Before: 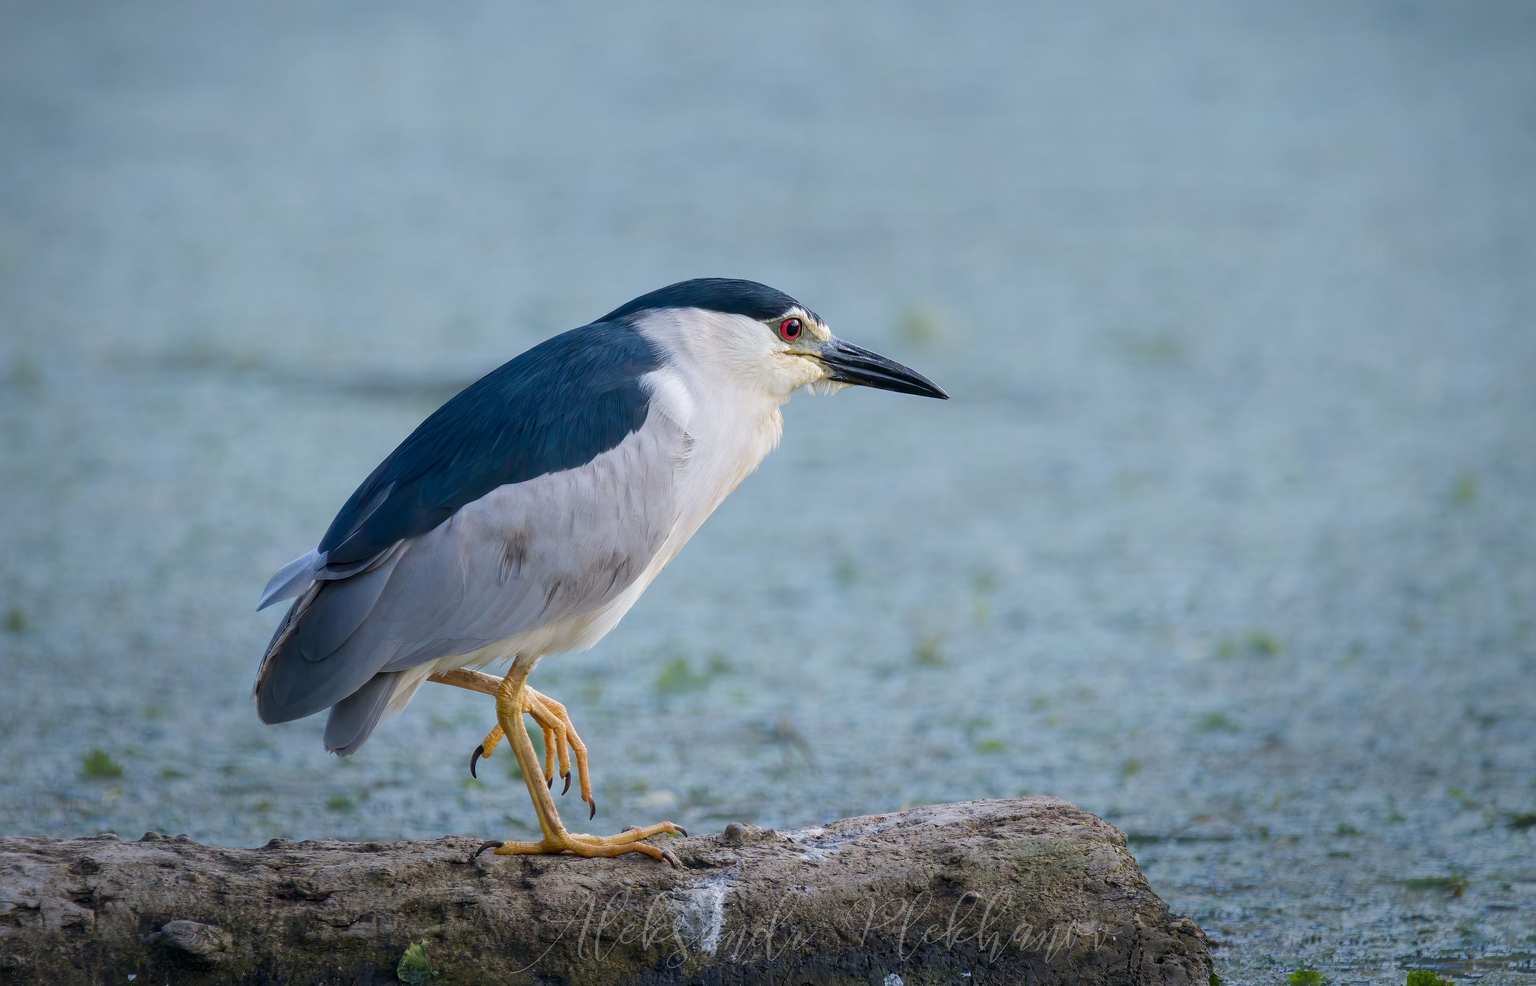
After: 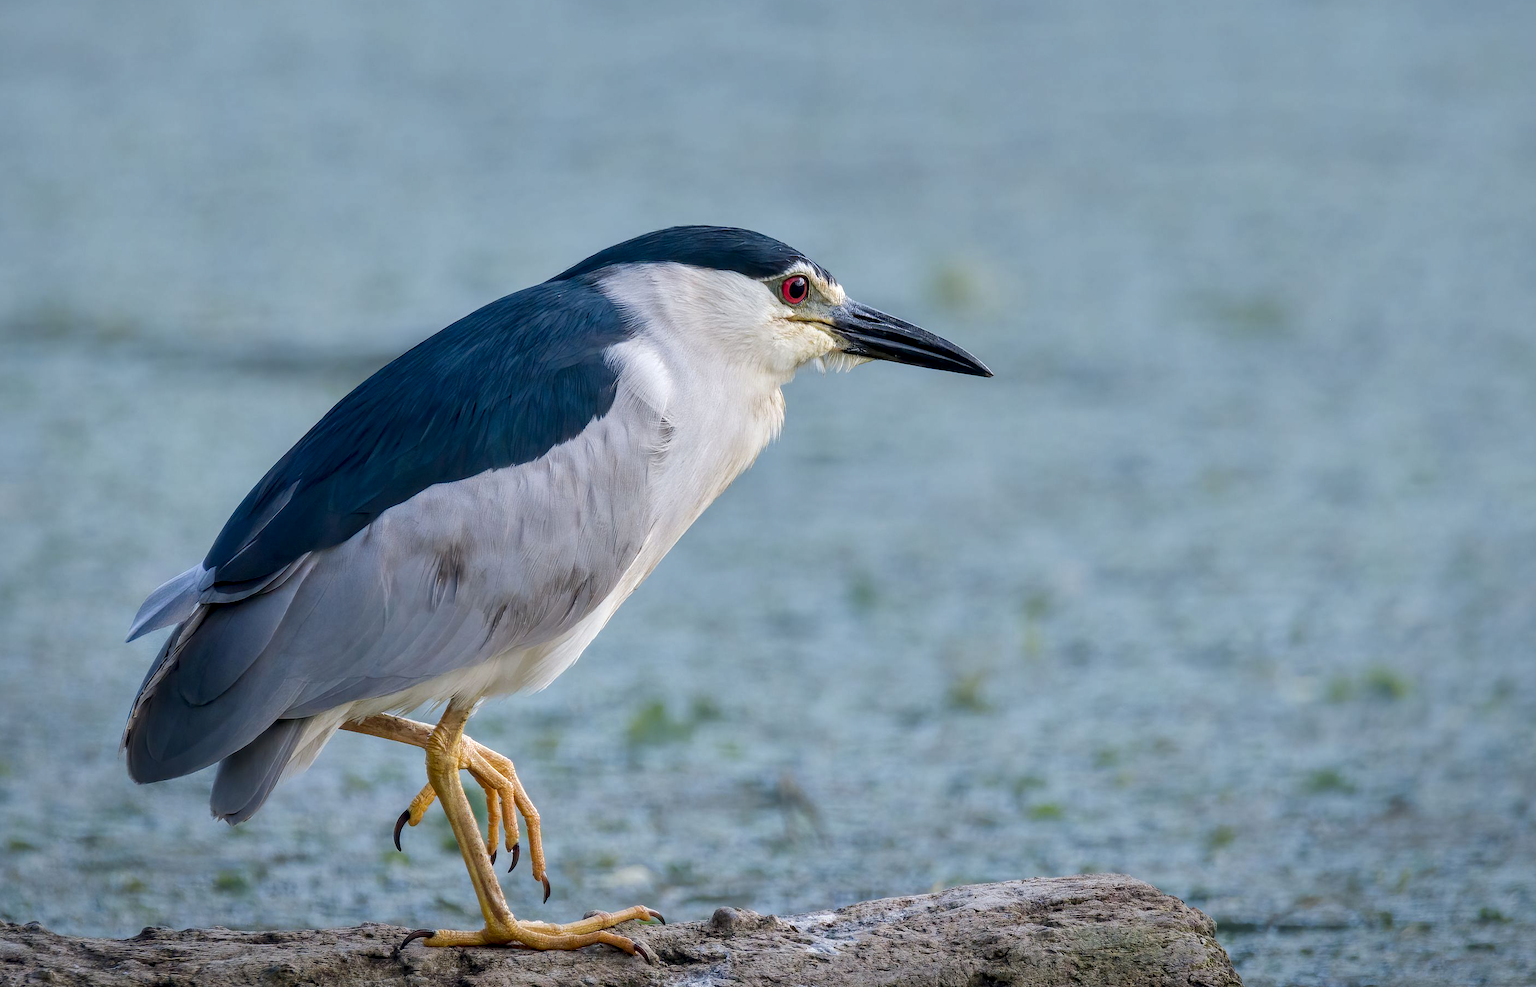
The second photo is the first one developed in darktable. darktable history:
crop and rotate: left 10.15%, top 9.963%, right 9.915%, bottom 9.93%
local contrast: shadows 95%, midtone range 0.497
shadows and highlights: shadows 11.95, white point adjustment 1.33, soften with gaussian
